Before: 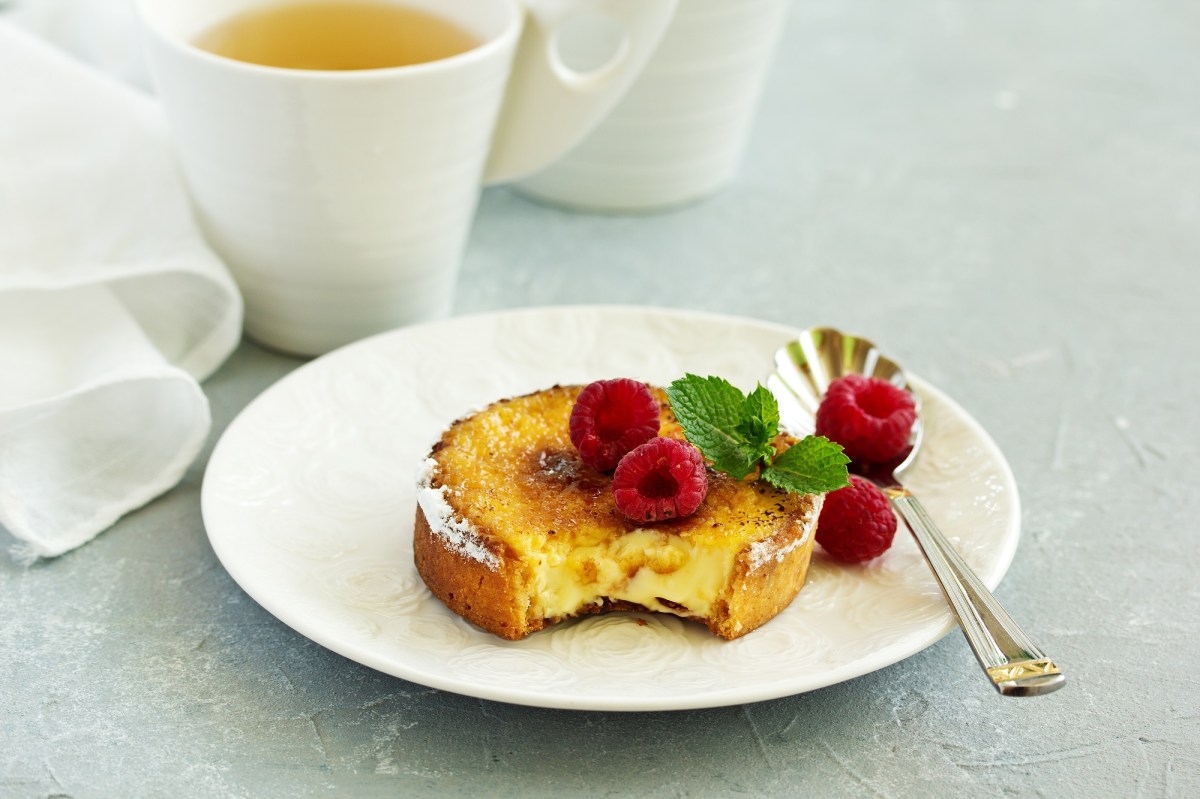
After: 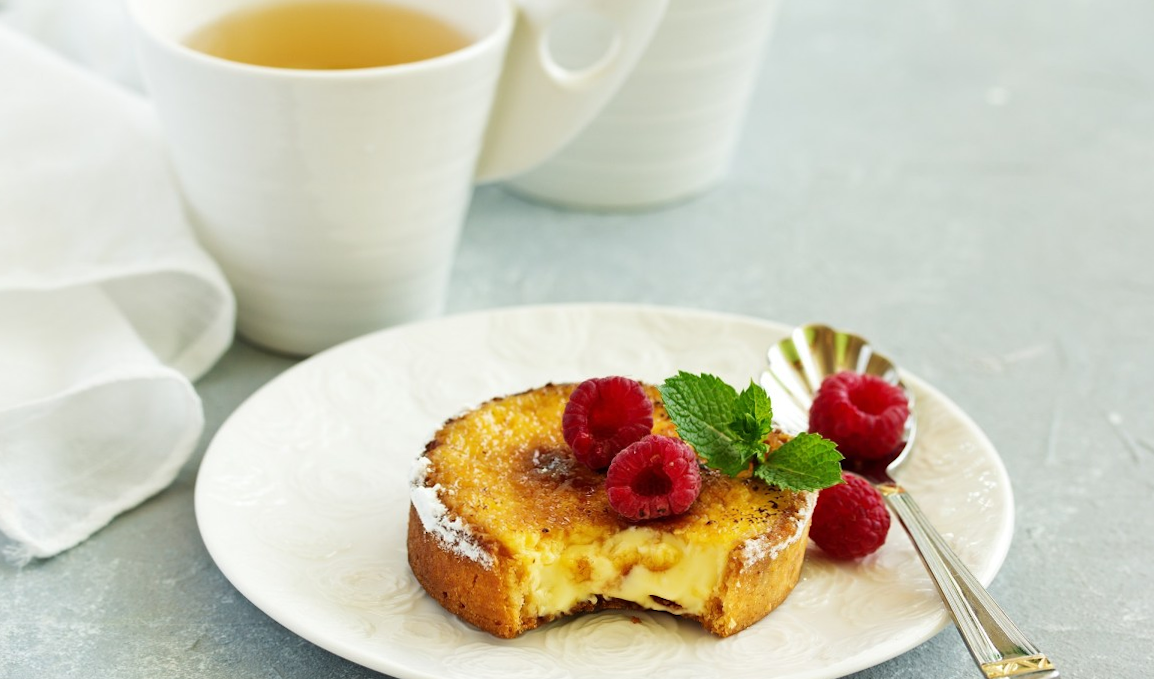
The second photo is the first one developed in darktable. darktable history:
crop and rotate: angle 0.274°, left 0.243%, right 2.879%, bottom 14.329%
